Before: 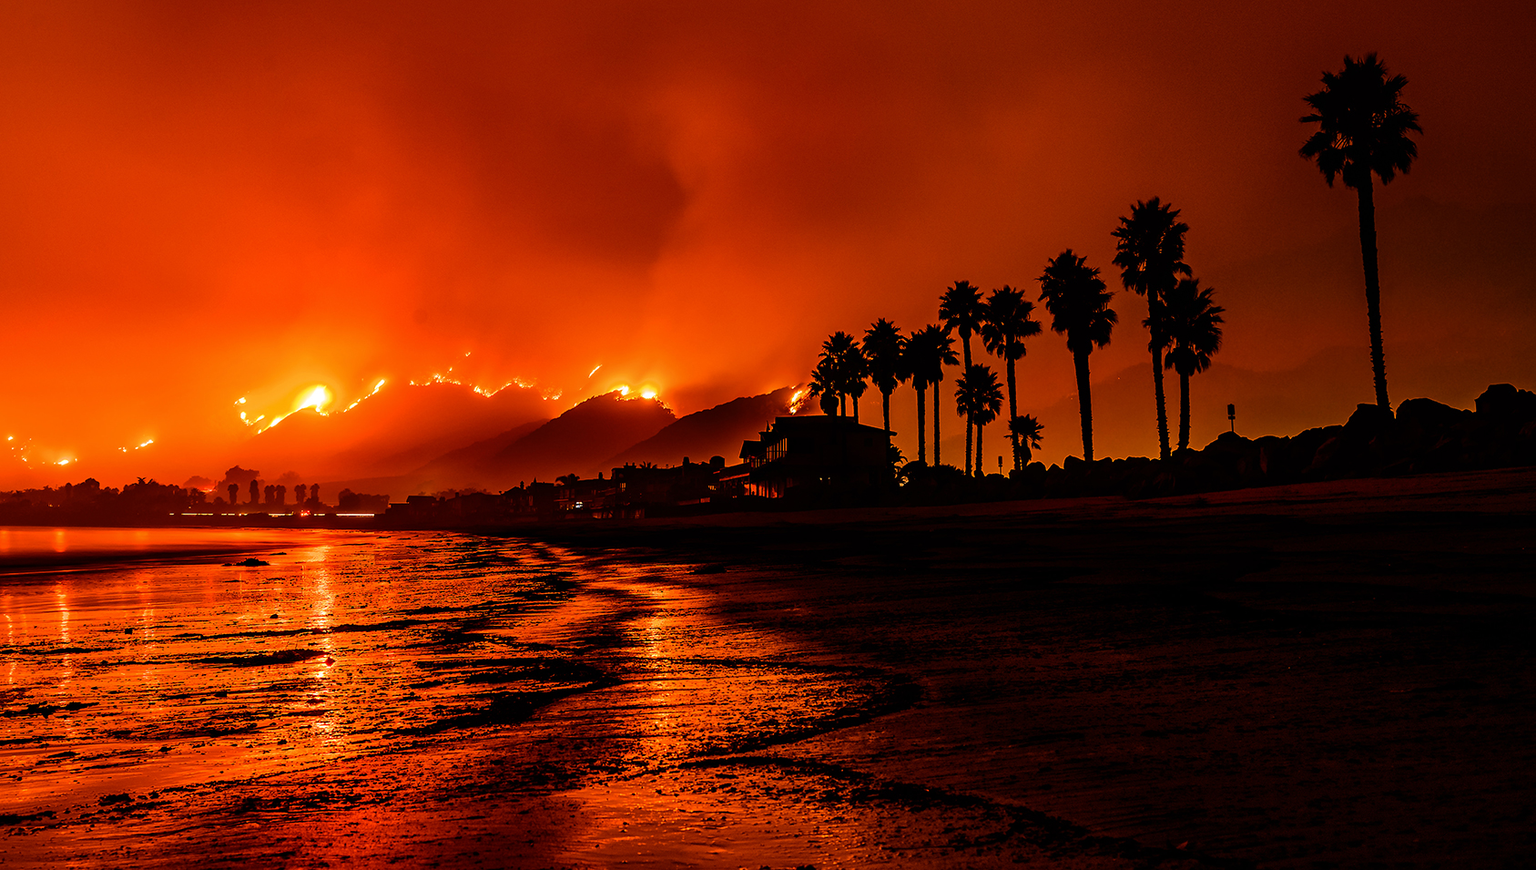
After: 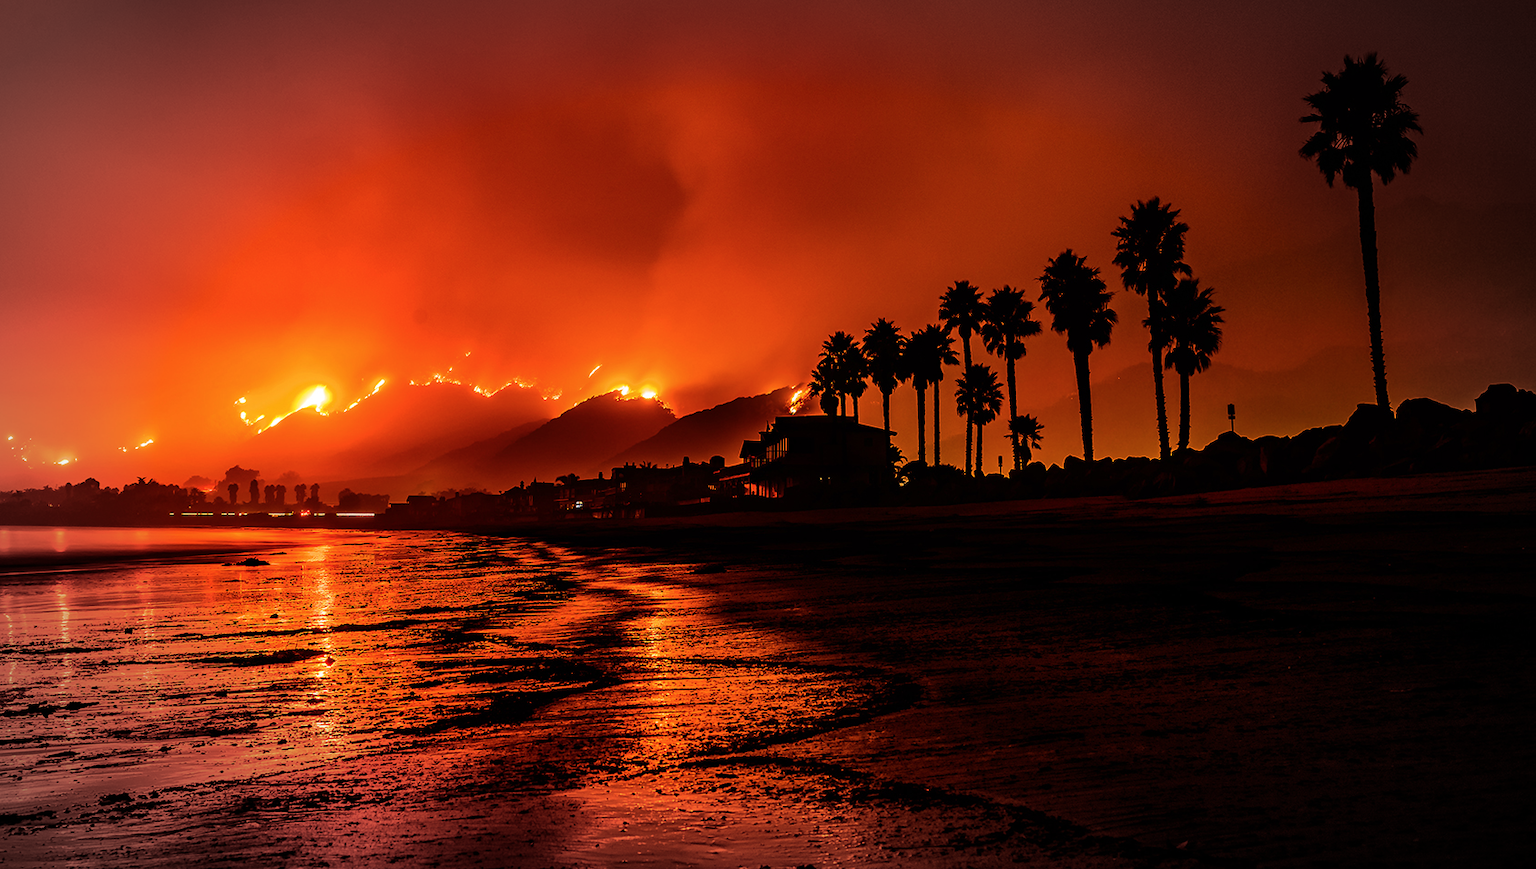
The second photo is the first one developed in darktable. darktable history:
color balance rgb: global vibrance 10%
vignetting: automatic ratio true
